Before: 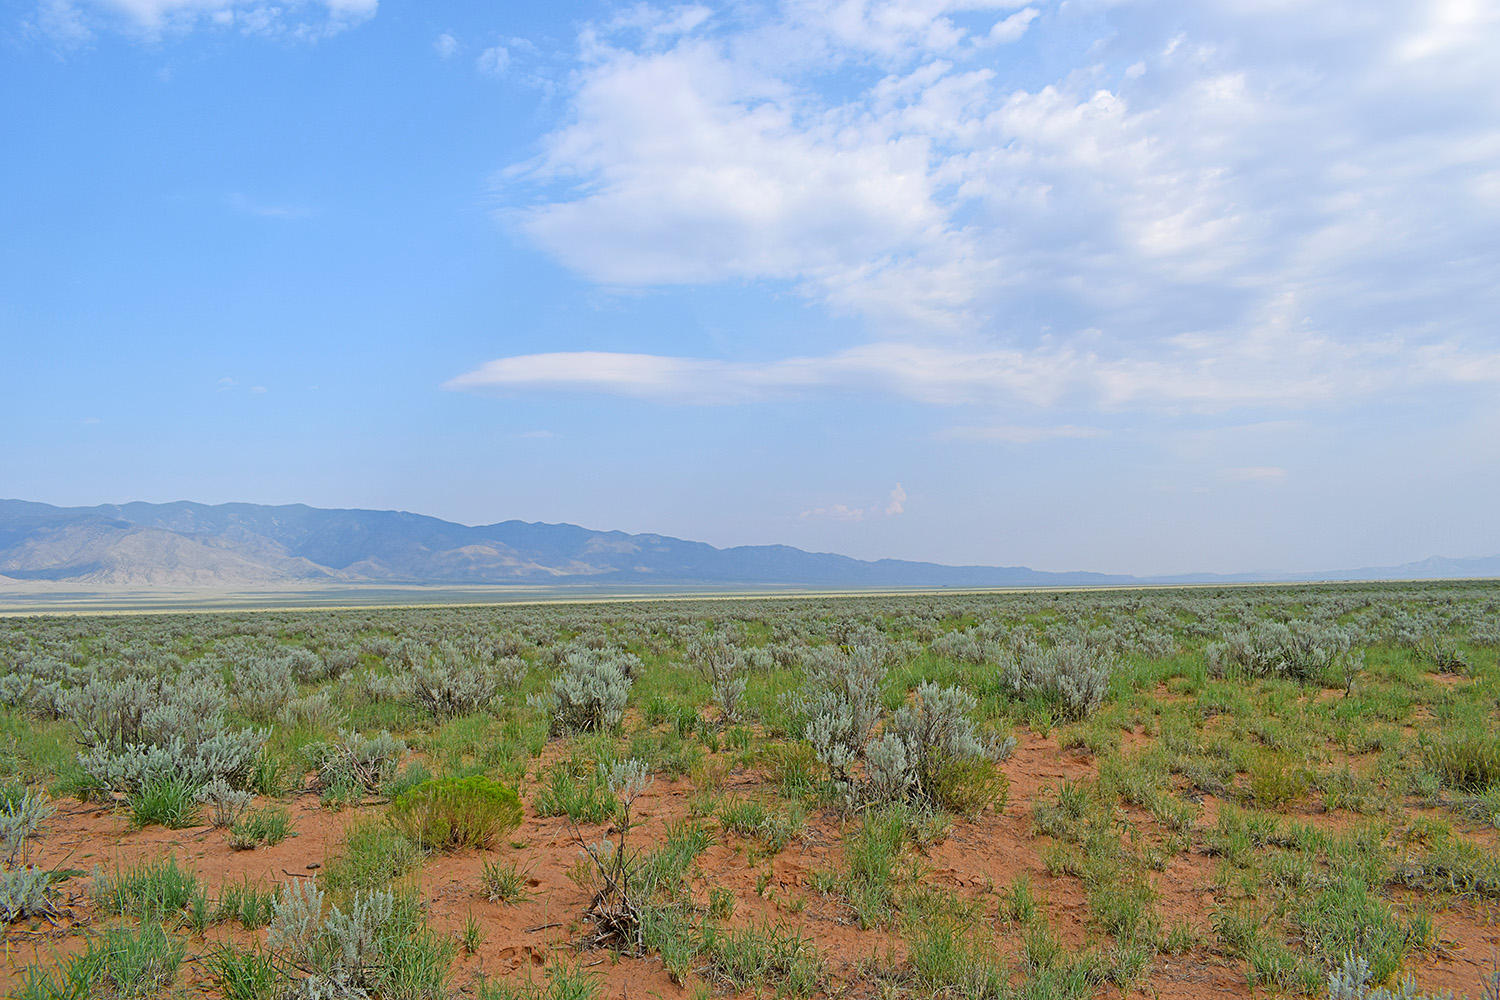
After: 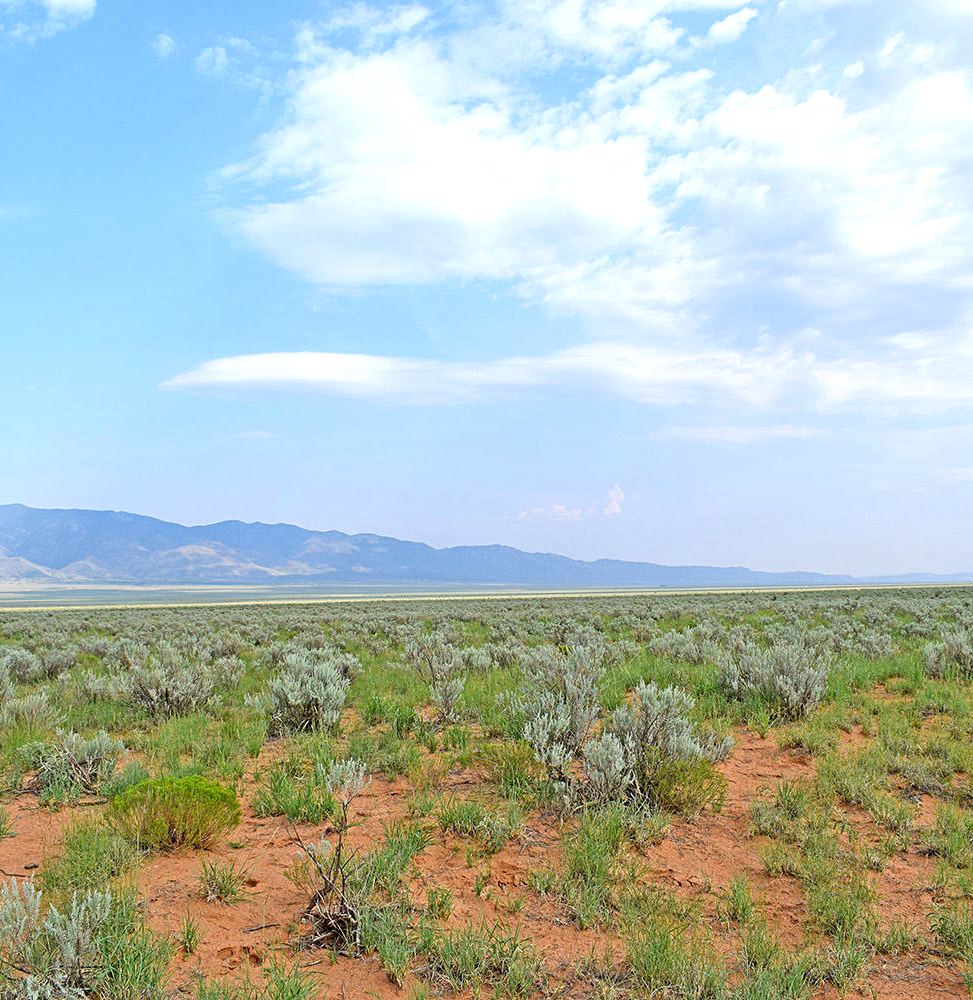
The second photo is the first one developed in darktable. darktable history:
crop and rotate: left 18.811%, right 16.302%
exposure: black level correction 0, exposure 0.499 EV, compensate highlight preservation false
local contrast: highlights 100%, shadows 102%, detail 119%, midtone range 0.2
